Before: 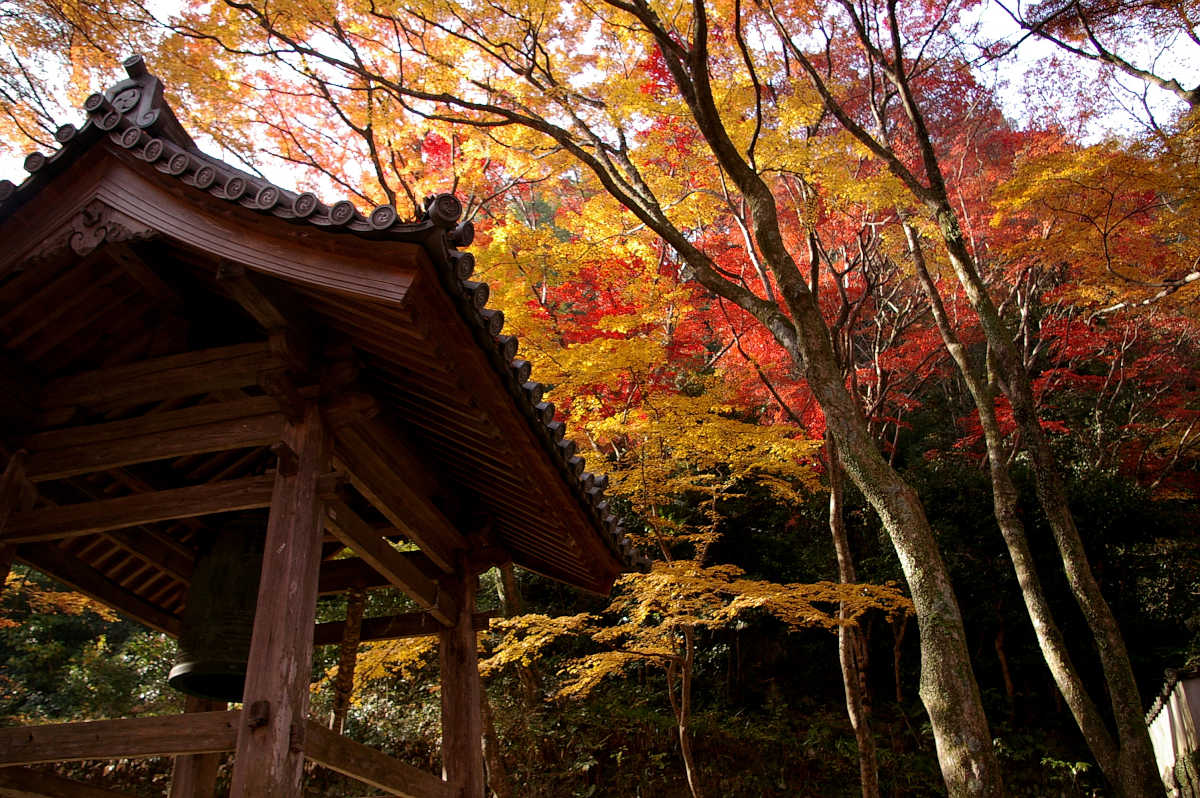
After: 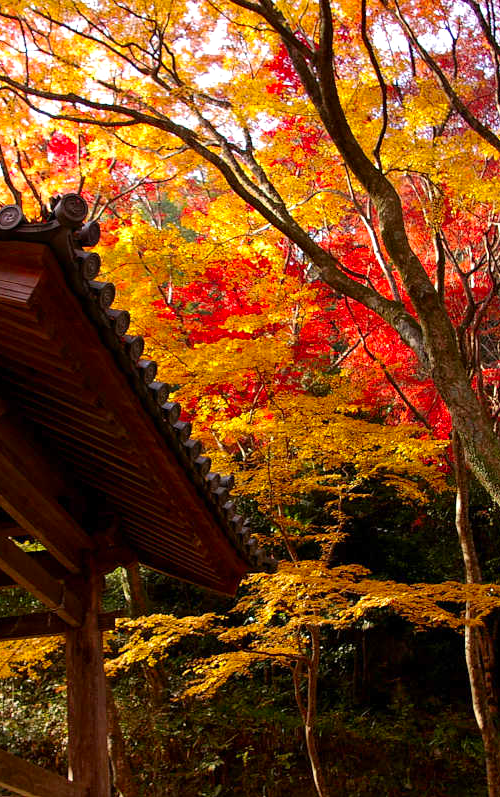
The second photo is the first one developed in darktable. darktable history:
exposure: exposure 0.2 EV, compensate highlight preservation false
crop: left 31.229%, right 27.105%
color correction: saturation 1.34
